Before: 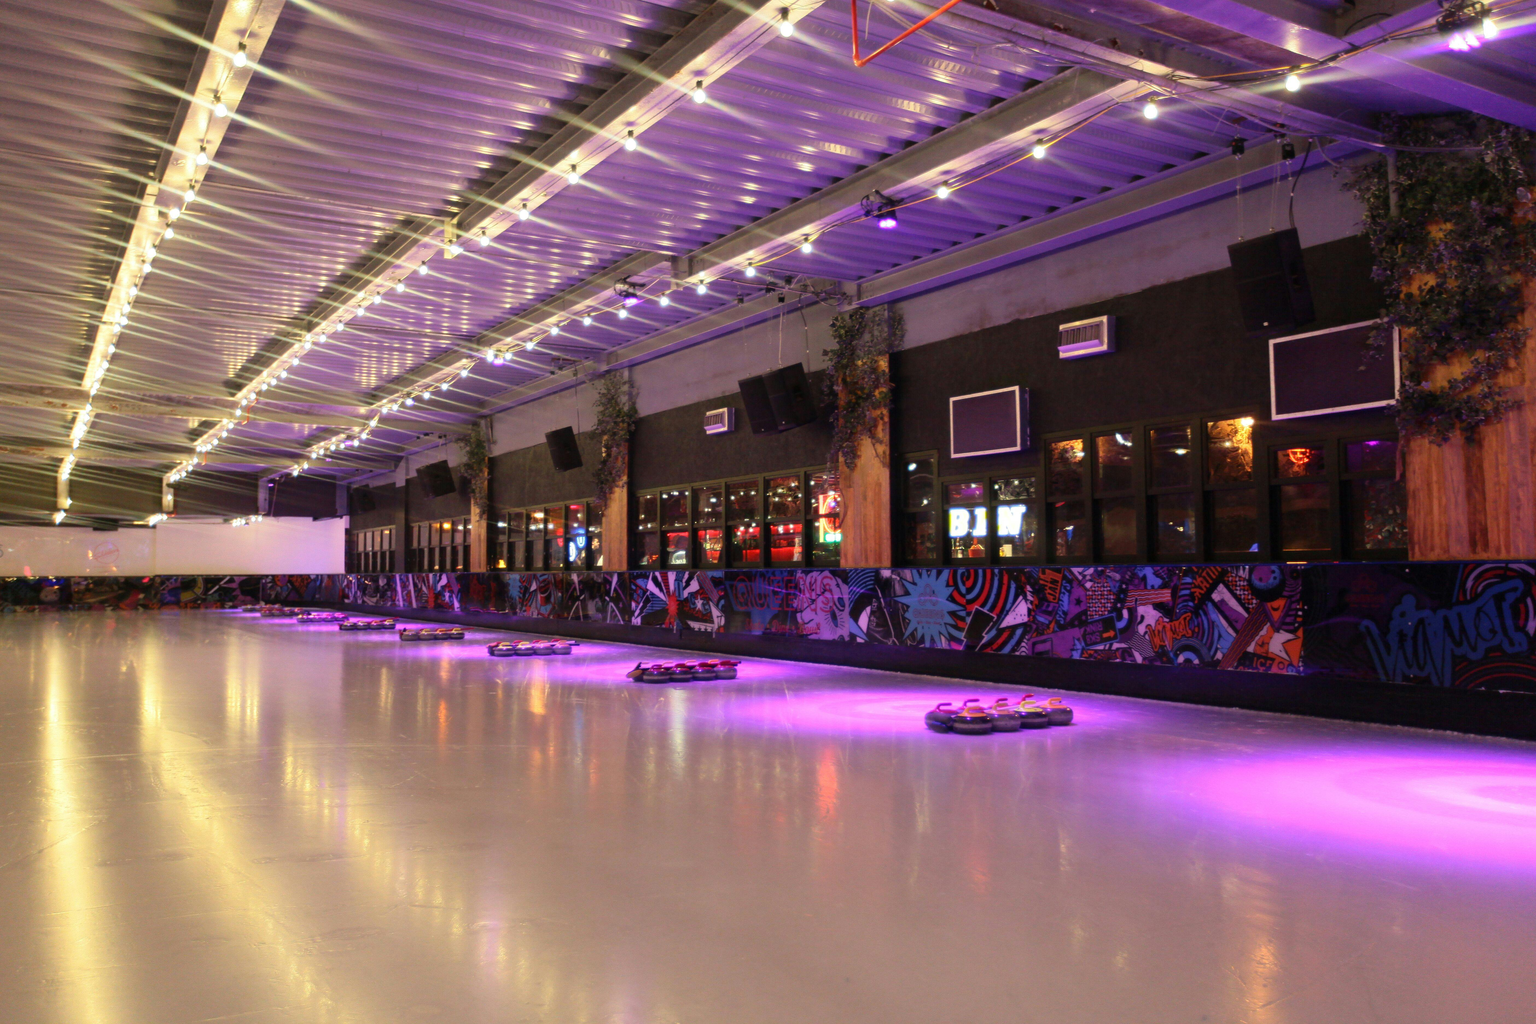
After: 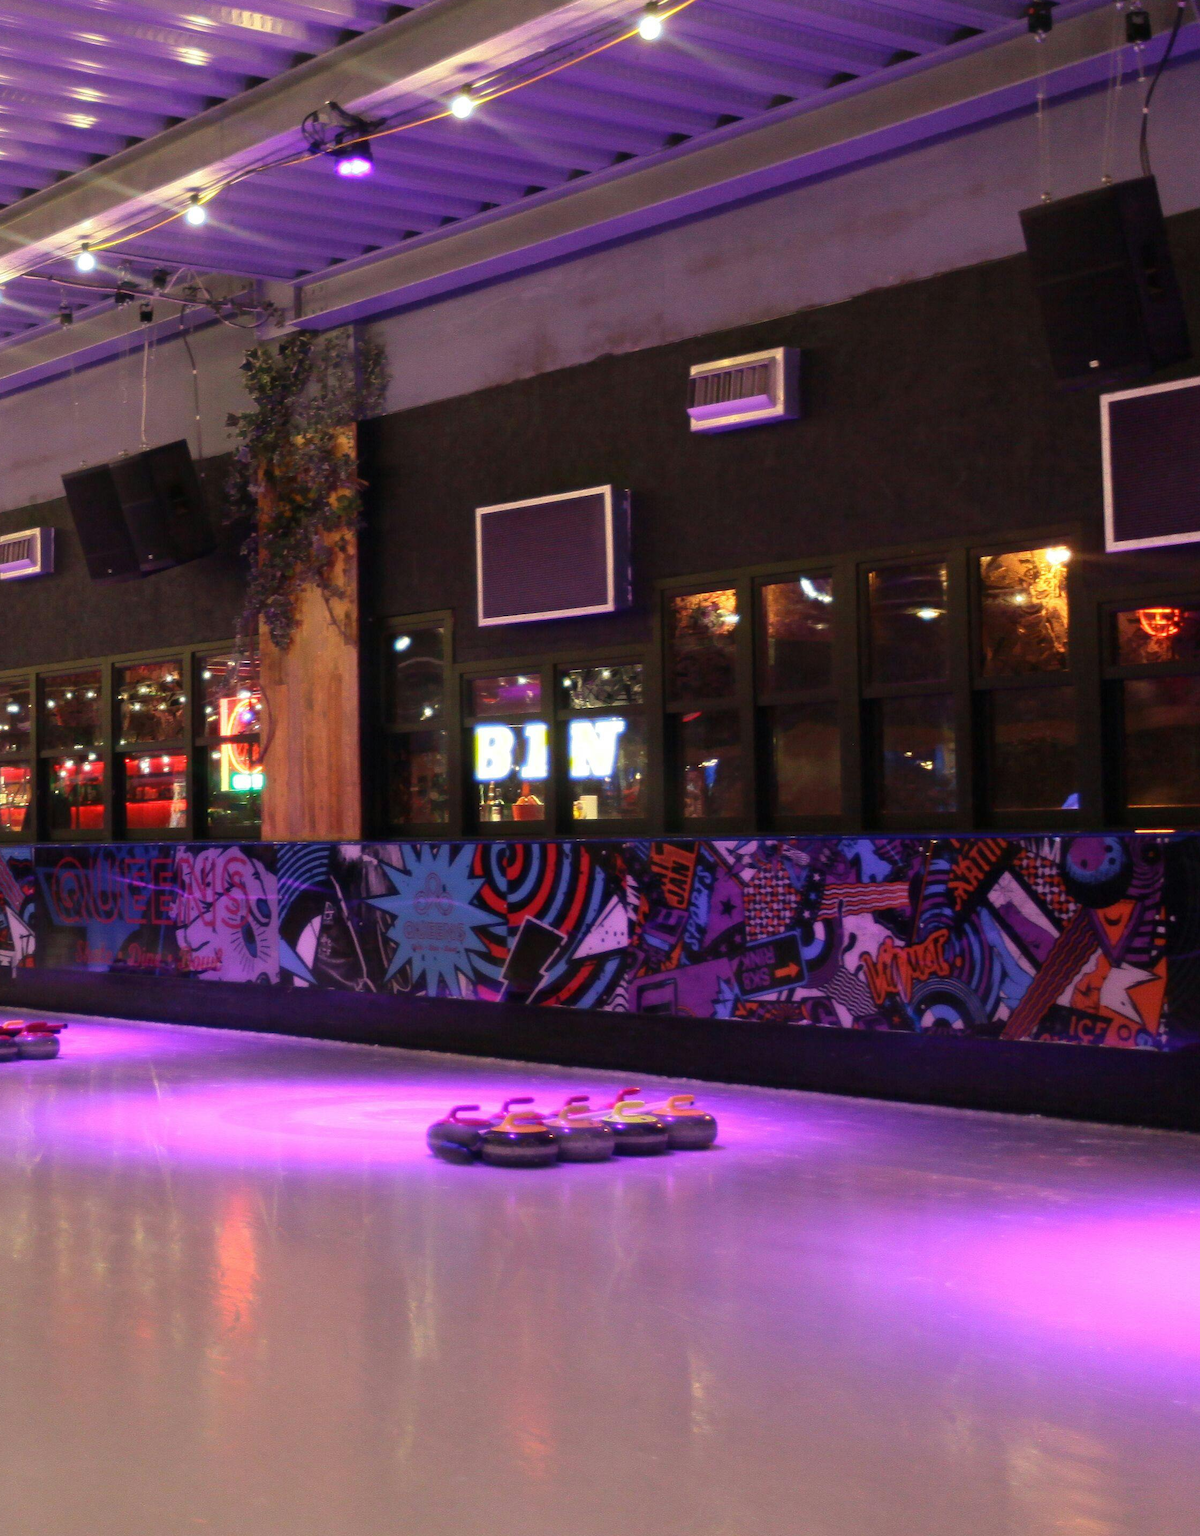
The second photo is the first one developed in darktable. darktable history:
crop: left 46.023%, top 13.495%, right 14.035%, bottom 9.835%
